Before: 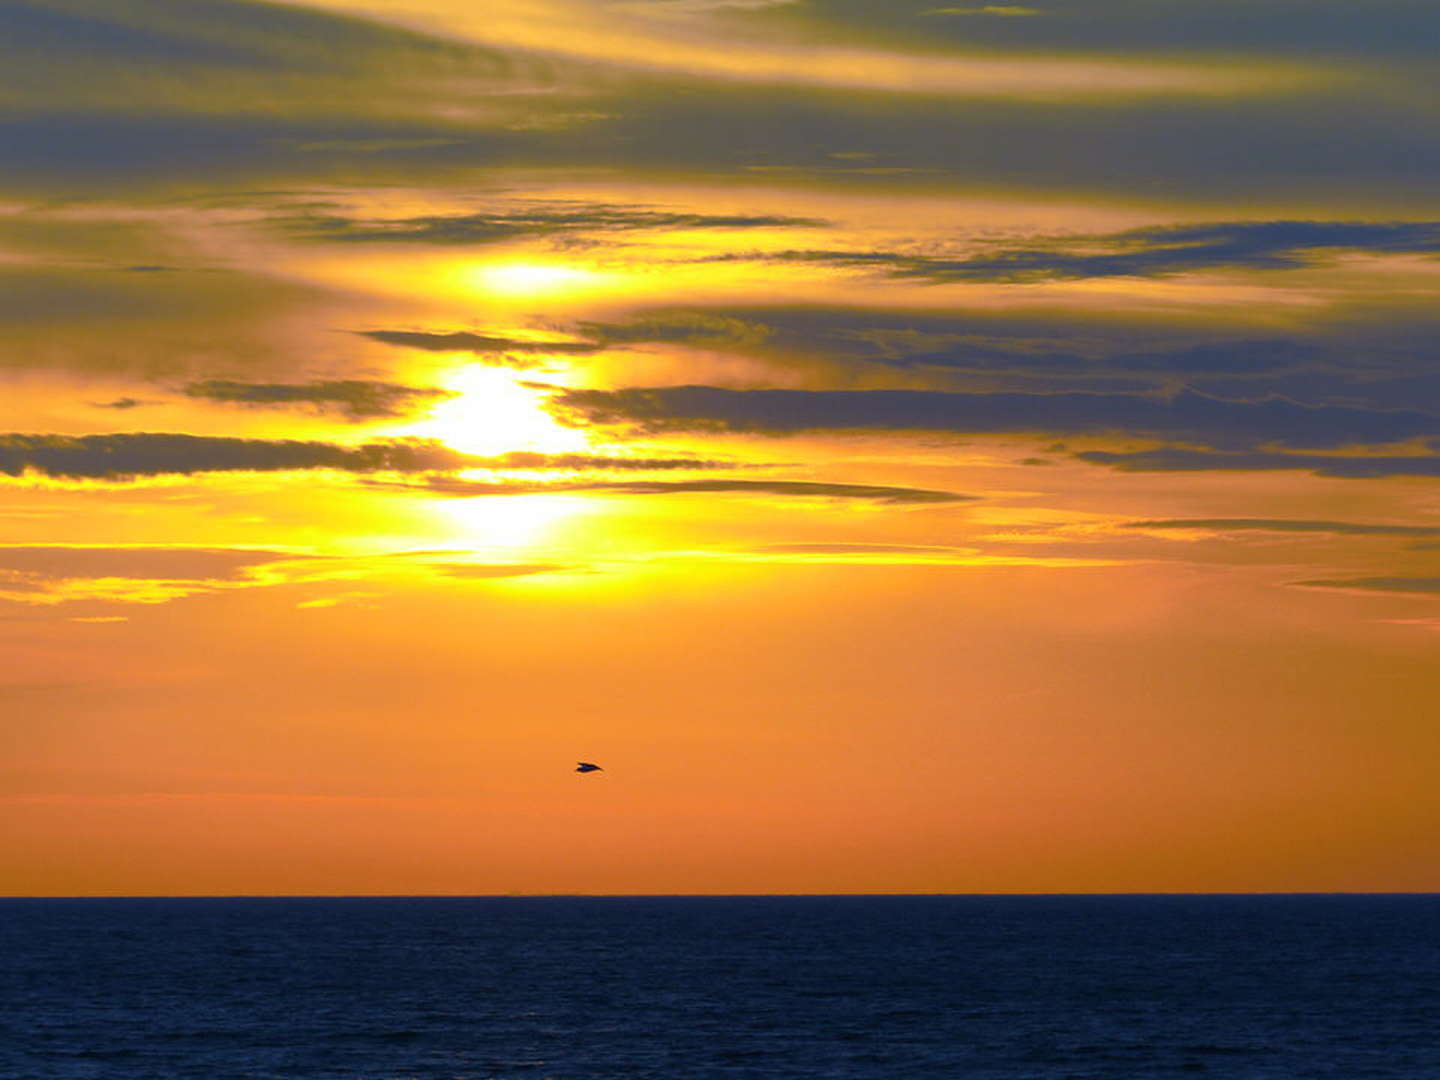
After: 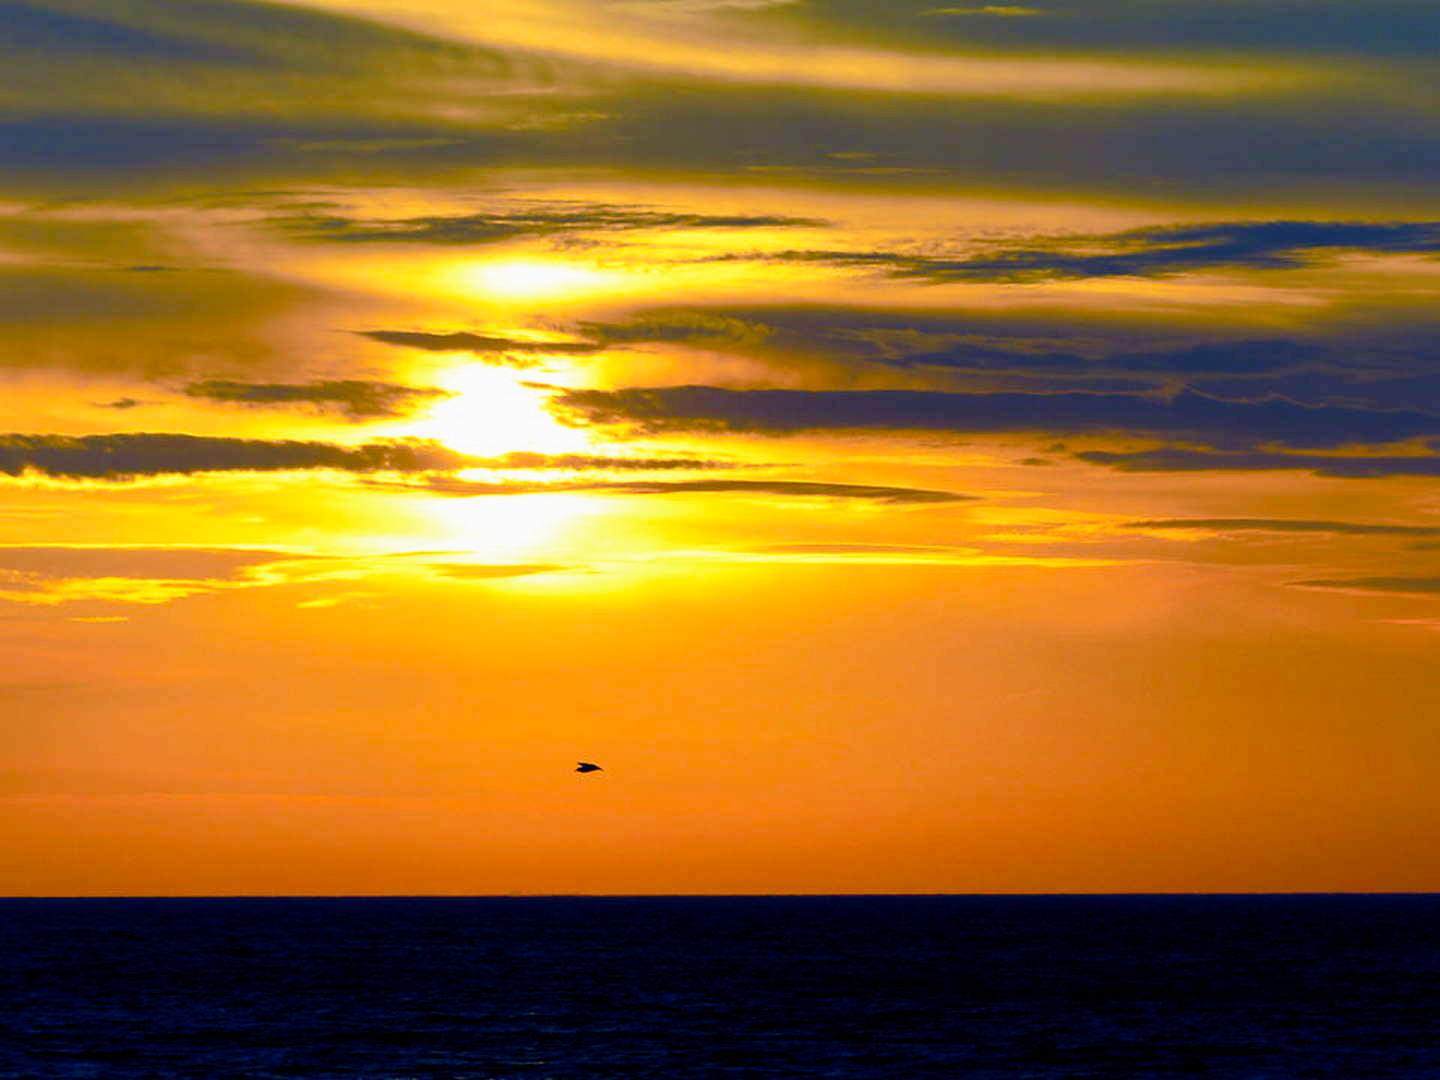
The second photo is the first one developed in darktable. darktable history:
velvia: on, module defaults
filmic rgb: black relative exposure -6.3 EV, white relative exposure 2.8 EV, threshold 3 EV, target black luminance 0%, hardness 4.6, latitude 67.35%, contrast 1.292, shadows ↔ highlights balance -3.5%, preserve chrominance no, color science v4 (2020), contrast in shadows soft, enable highlight reconstruction true
